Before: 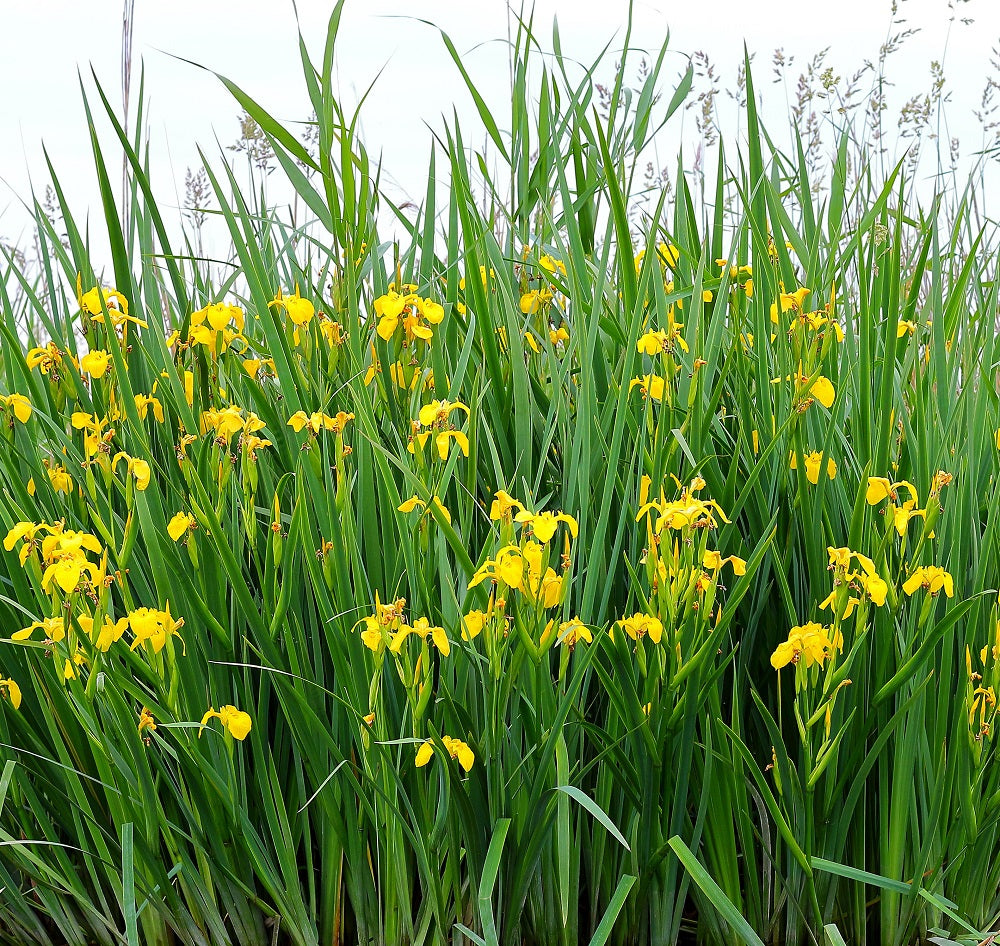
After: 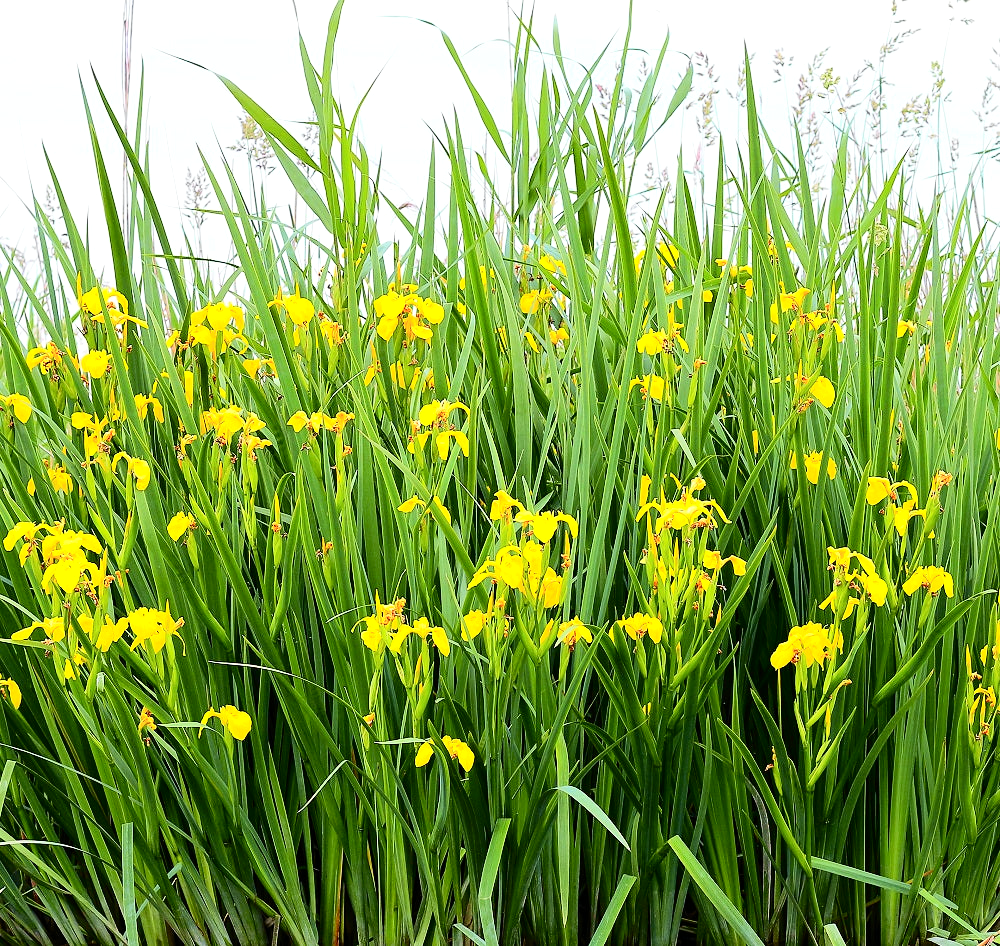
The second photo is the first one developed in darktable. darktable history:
tone equalizer: -8 EV -0.444 EV, -7 EV -0.428 EV, -6 EV -0.306 EV, -5 EV -0.213 EV, -3 EV 0.198 EV, -2 EV 0.323 EV, -1 EV 0.402 EV, +0 EV 0.417 EV
tone curve: curves: ch0 [(0, 0) (0.131, 0.116) (0.316, 0.345) (0.501, 0.584) (0.629, 0.732) (0.812, 0.888) (1, 0.974)]; ch1 [(0, 0) (0.366, 0.367) (0.475, 0.462) (0.494, 0.496) (0.504, 0.499) (0.553, 0.584) (1, 1)]; ch2 [(0, 0) (0.333, 0.346) (0.375, 0.375) (0.424, 0.43) (0.476, 0.492) (0.502, 0.502) (0.533, 0.556) (0.566, 0.599) (0.614, 0.653) (1, 1)], color space Lab, independent channels, preserve colors none
